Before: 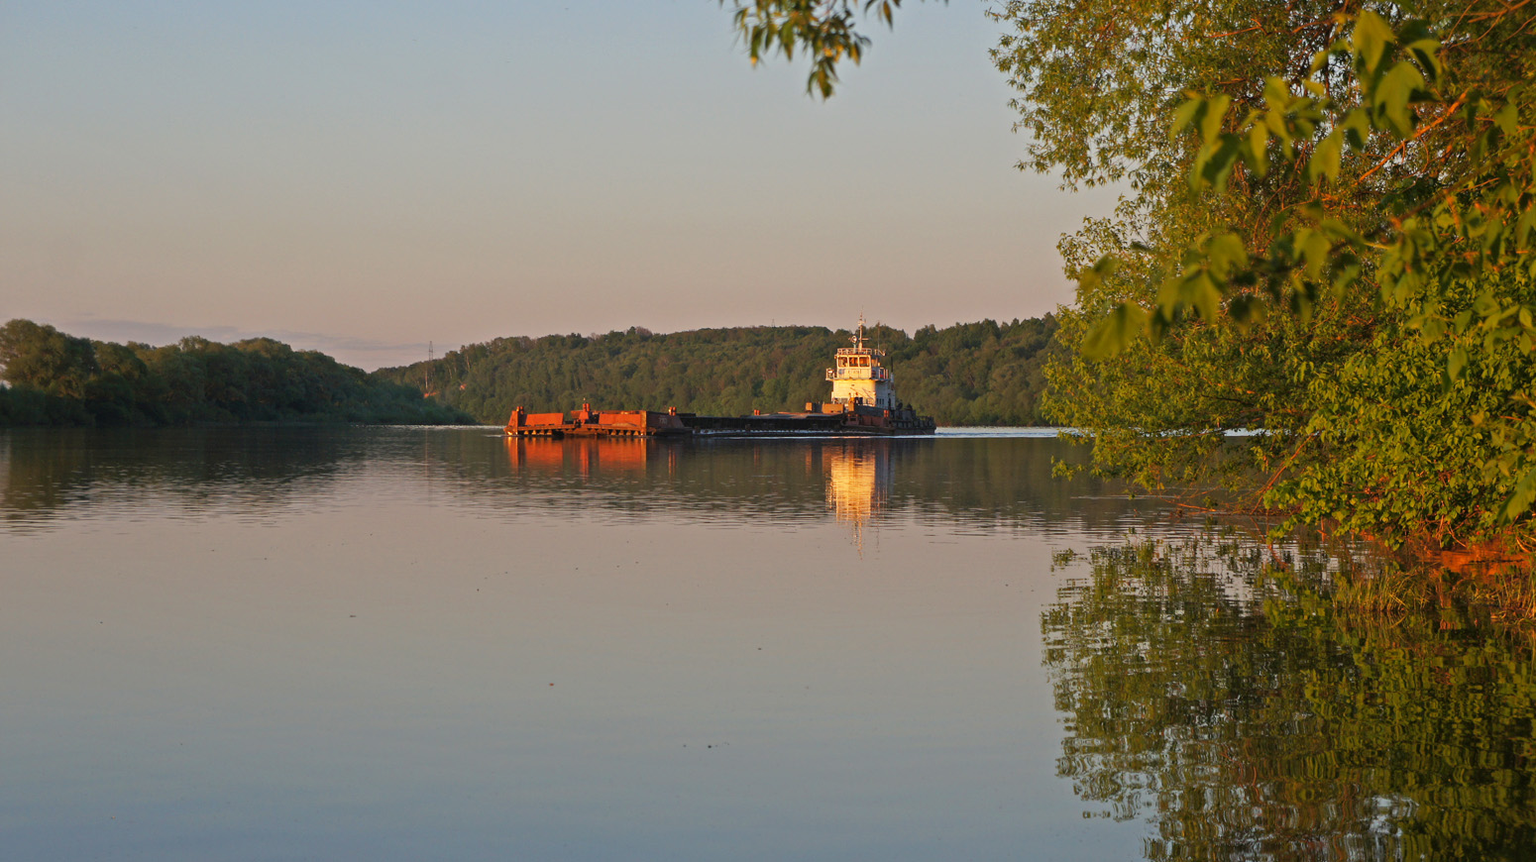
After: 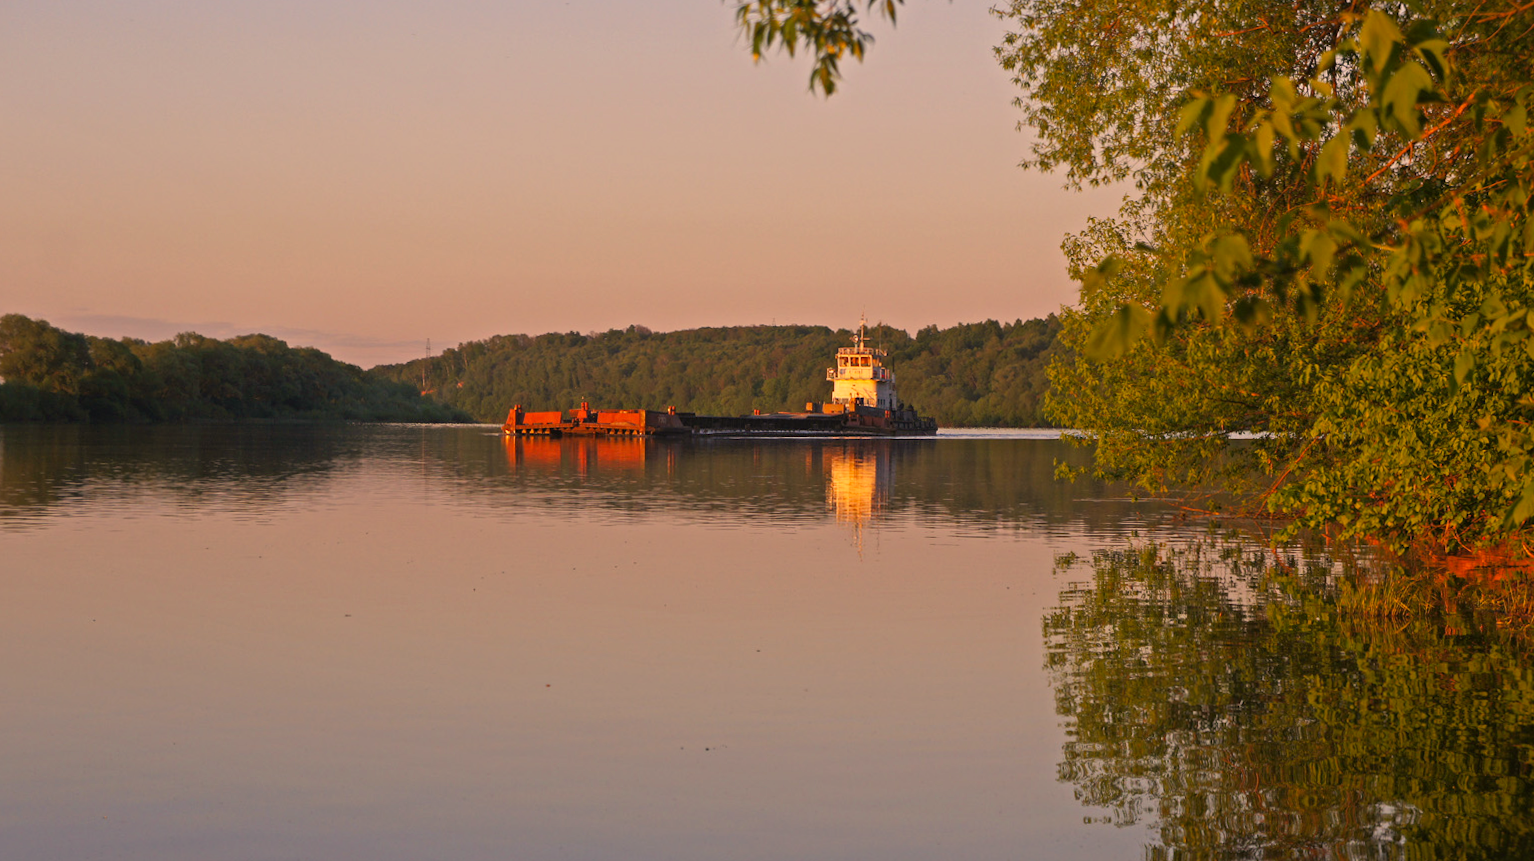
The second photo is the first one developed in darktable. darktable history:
color correction: highlights a* 17.68, highlights b* 18.58
crop and rotate: angle -0.328°
